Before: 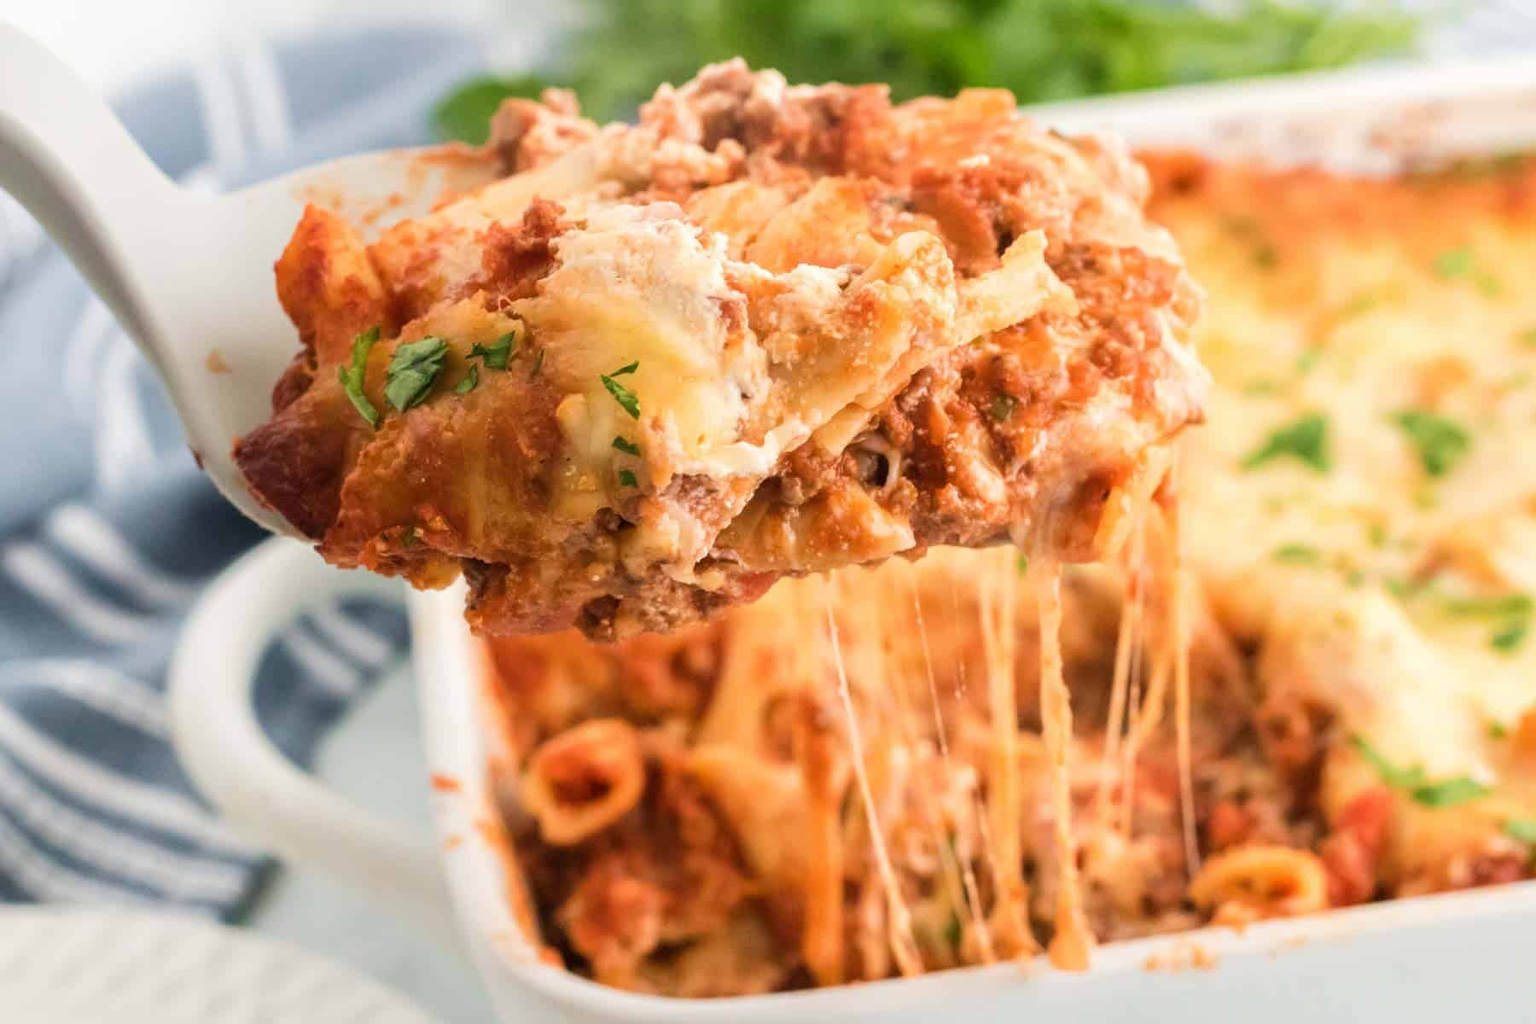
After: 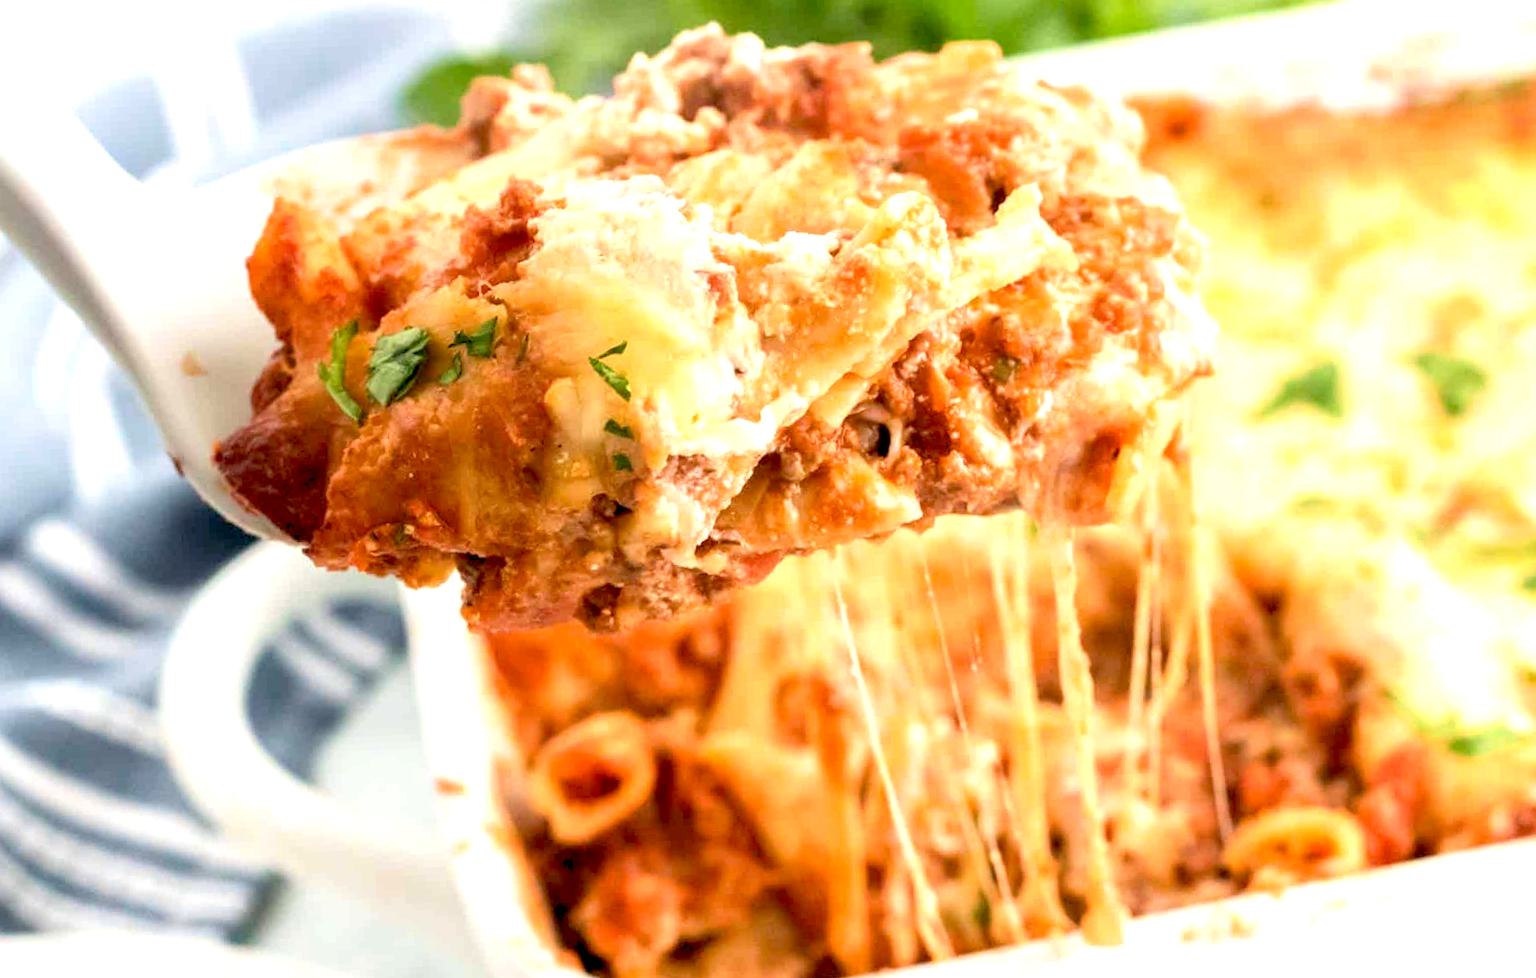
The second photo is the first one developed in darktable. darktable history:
rotate and perspective: rotation -3°, crop left 0.031, crop right 0.968, crop top 0.07, crop bottom 0.93
exposure: black level correction 0.012, exposure 0.7 EV, compensate exposure bias true, compensate highlight preservation false
levels: levels [0, 0.499, 1]
